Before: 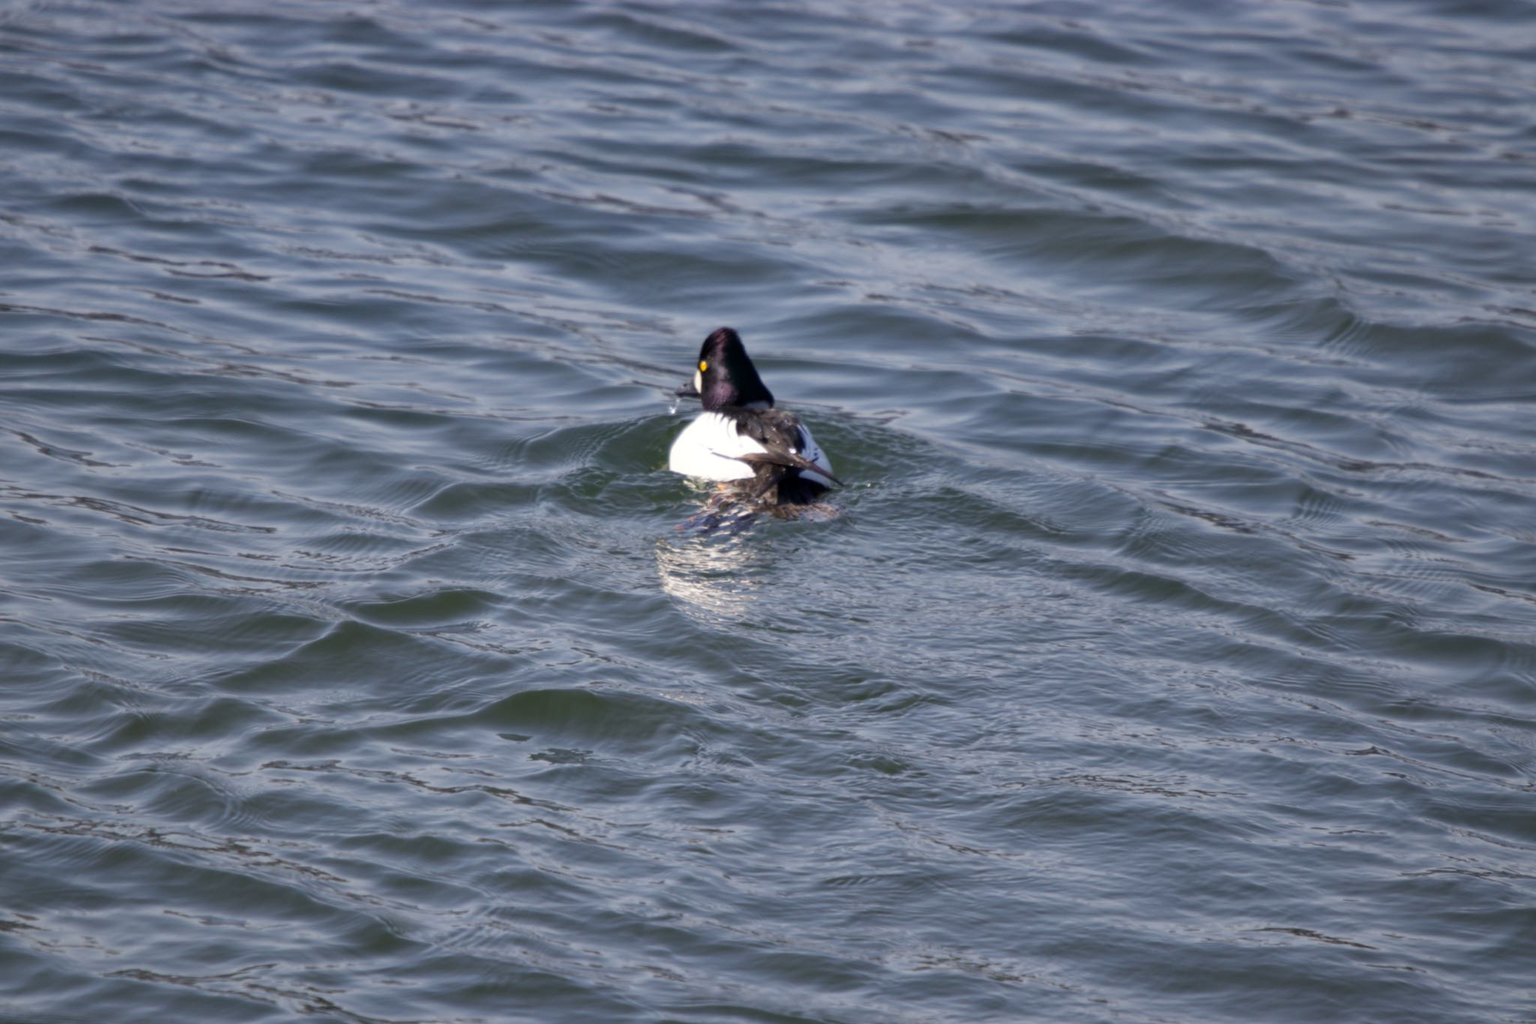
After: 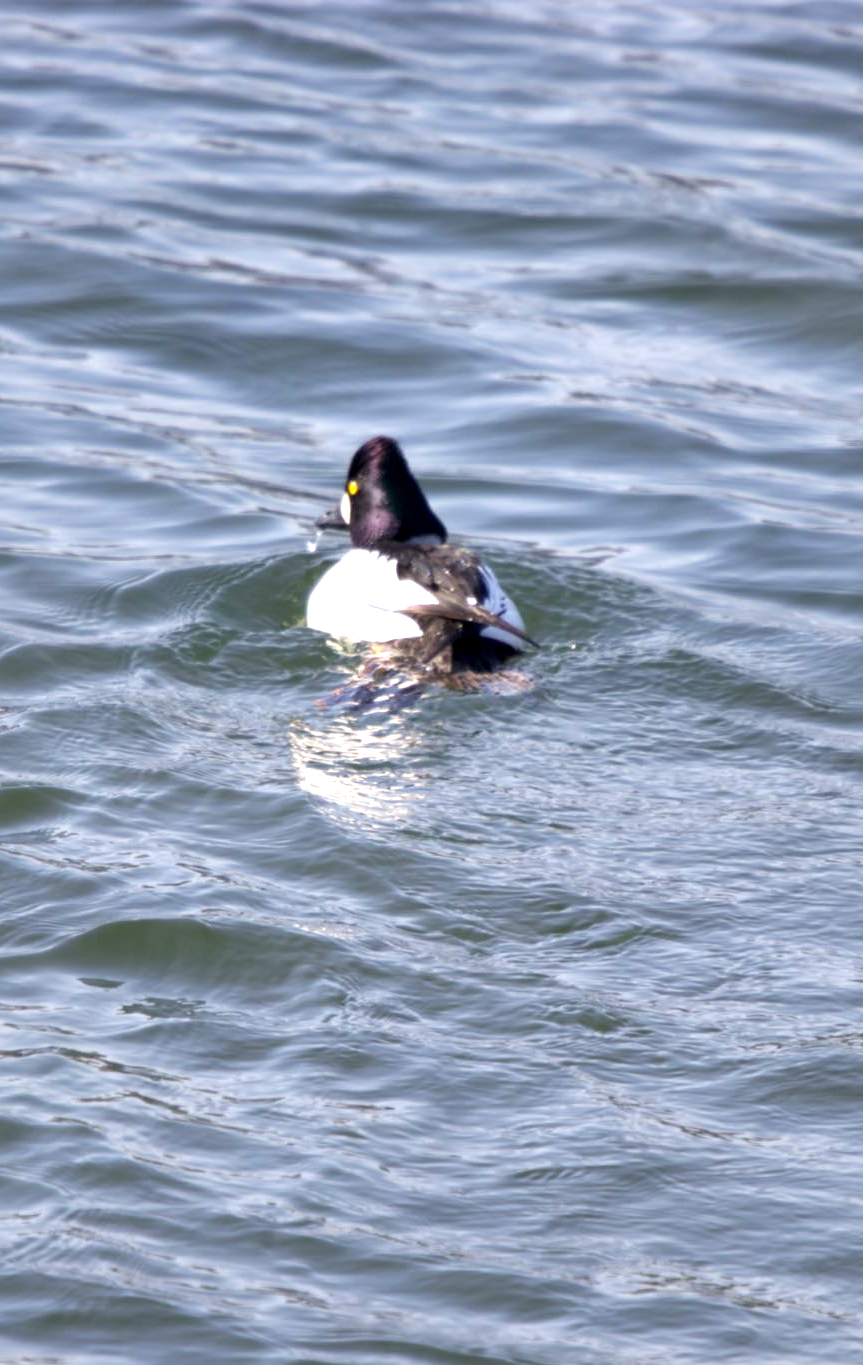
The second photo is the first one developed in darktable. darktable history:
crop: left 28.583%, right 29.231%
exposure: black level correction 0.001, exposure 1 EV, compensate highlight preservation false
